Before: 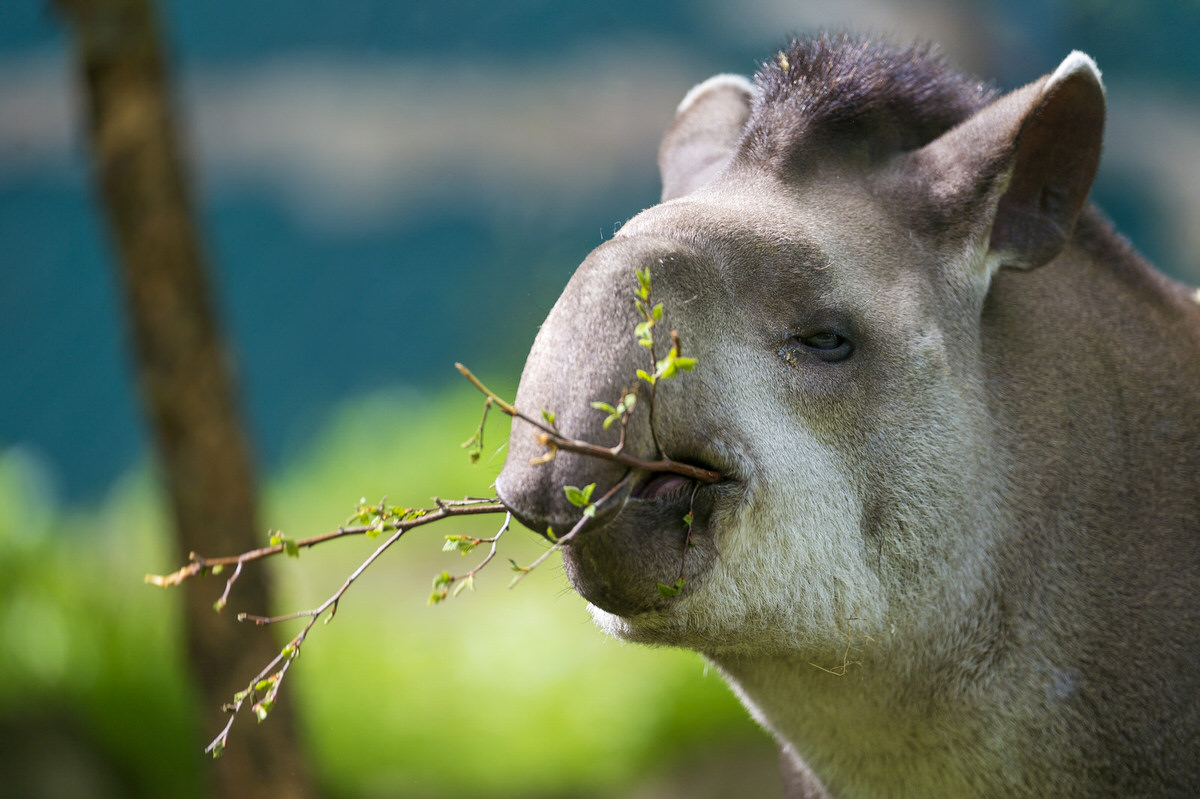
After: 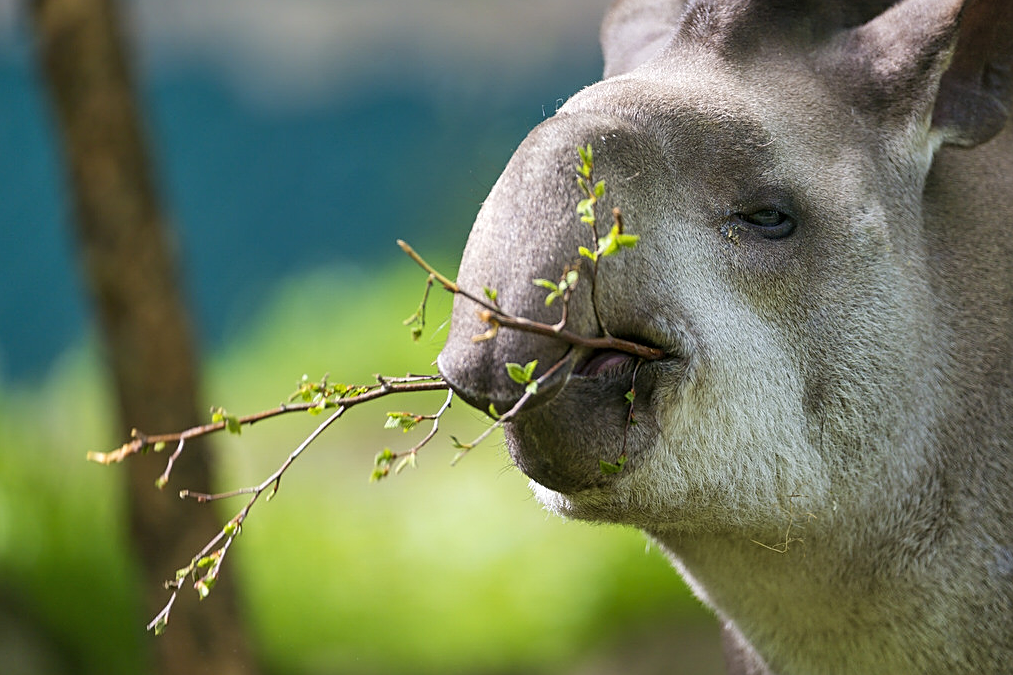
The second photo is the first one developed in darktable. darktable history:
sharpen: on, module defaults
crop and rotate: left 4.842%, top 15.51%, right 10.668%
shadows and highlights: white point adjustment 1, soften with gaussian
